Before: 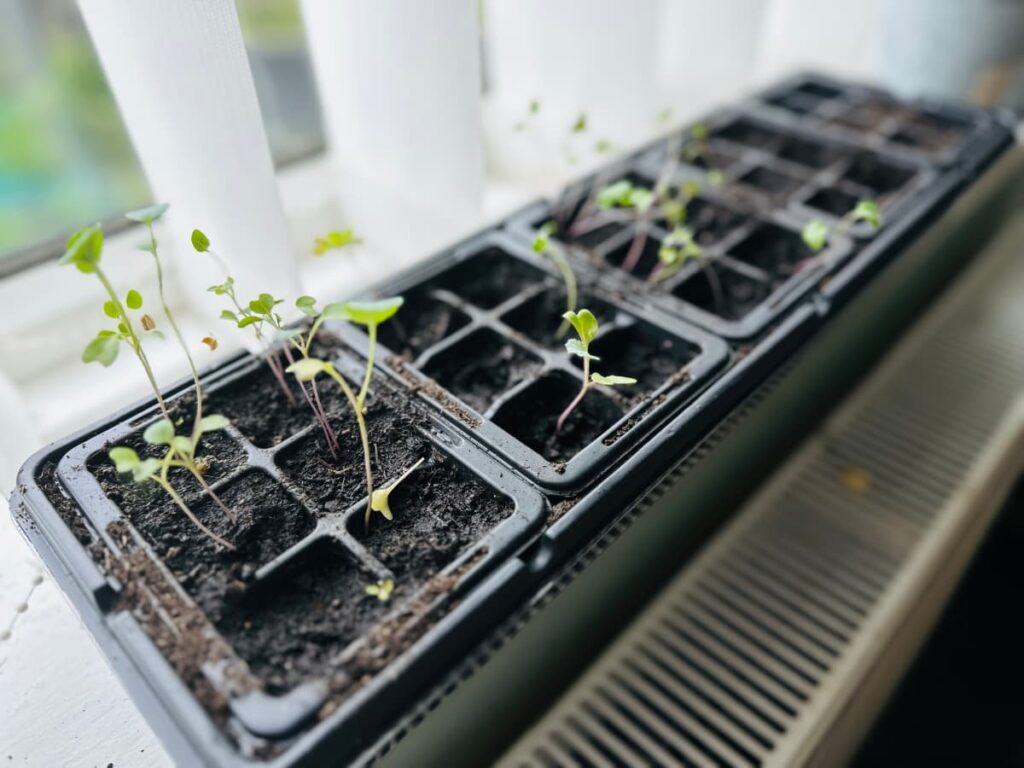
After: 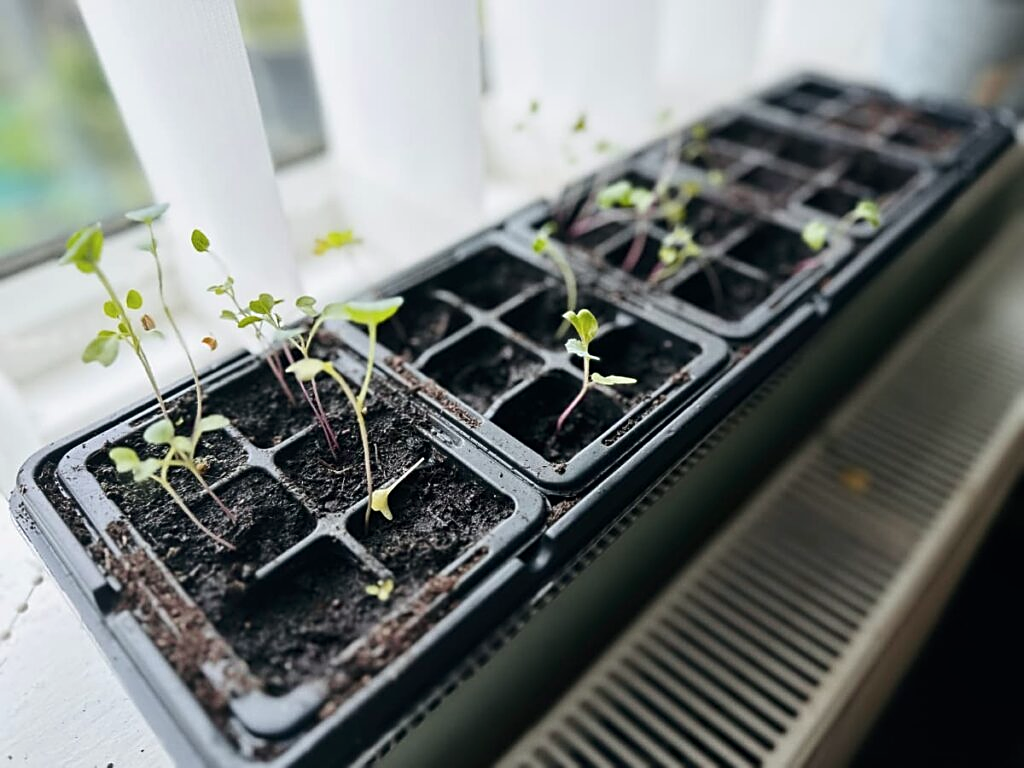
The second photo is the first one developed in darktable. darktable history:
sharpen: on, module defaults
tone curve: curves: ch0 [(0, 0) (0.227, 0.17) (0.766, 0.774) (1, 1)]; ch1 [(0, 0) (0.114, 0.127) (0.437, 0.452) (0.498, 0.498) (0.529, 0.541) (0.579, 0.589) (1, 1)]; ch2 [(0, 0) (0.233, 0.259) (0.493, 0.492) (0.587, 0.573) (1, 1)], color space Lab, independent channels, preserve colors none
